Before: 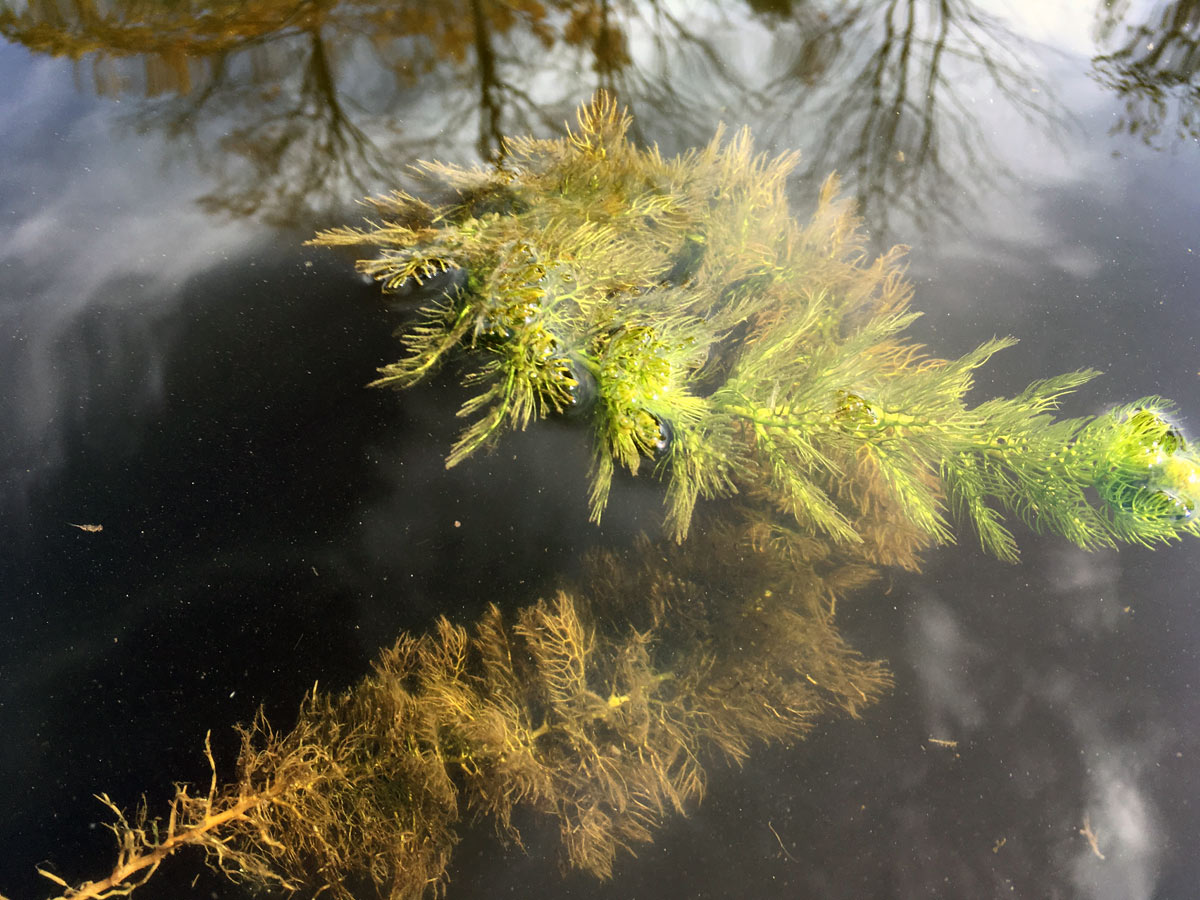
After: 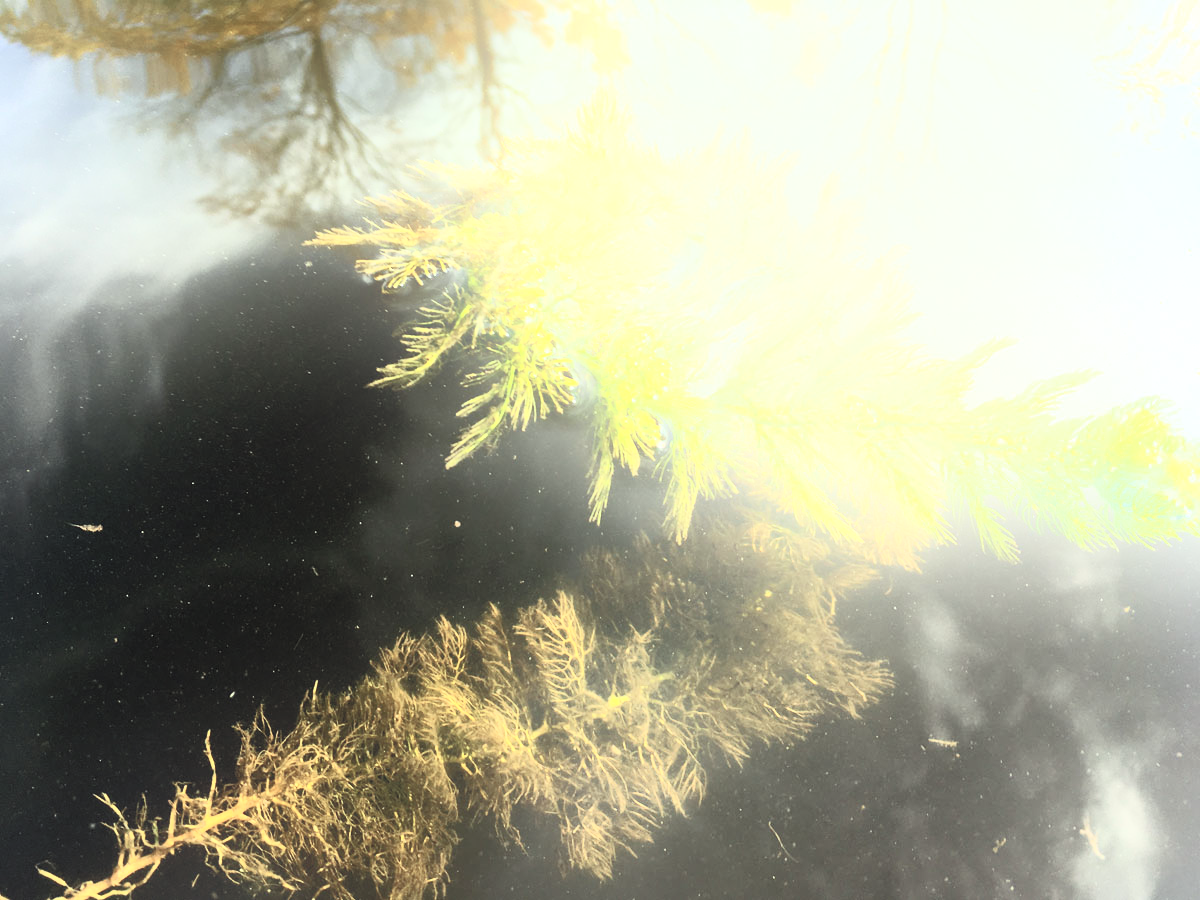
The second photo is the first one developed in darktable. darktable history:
shadows and highlights: shadows -21.3, highlights 100, soften with gaussian
bloom: on, module defaults
contrast brightness saturation: contrast 0.43, brightness 0.56, saturation -0.19
color correction: highlights a* -4.73, highlights b* 5.06, saturation 0.97
